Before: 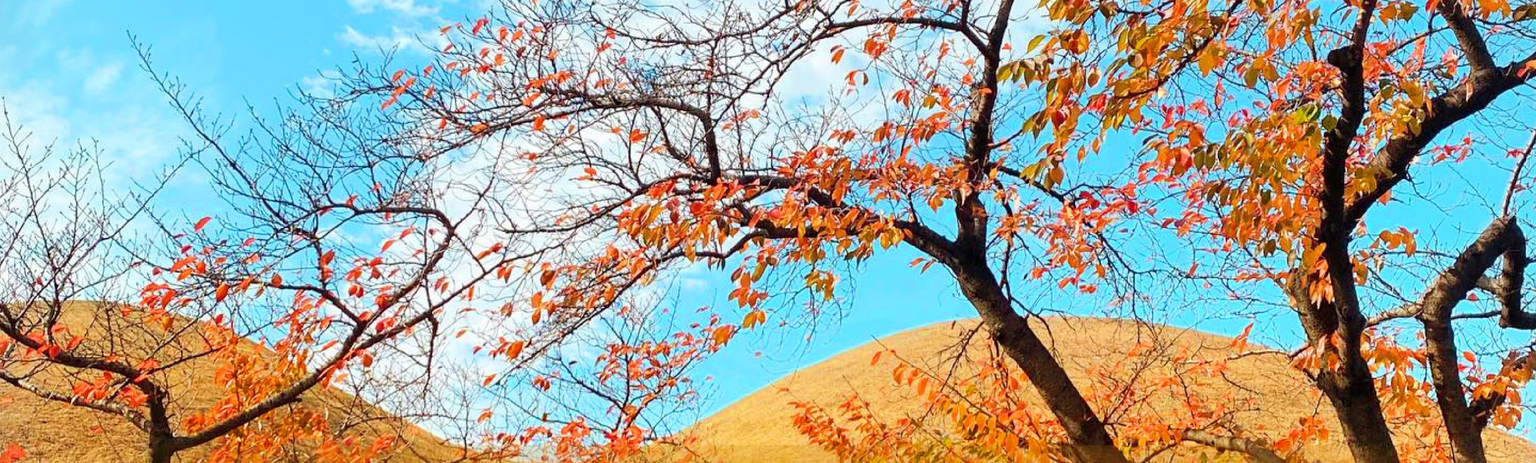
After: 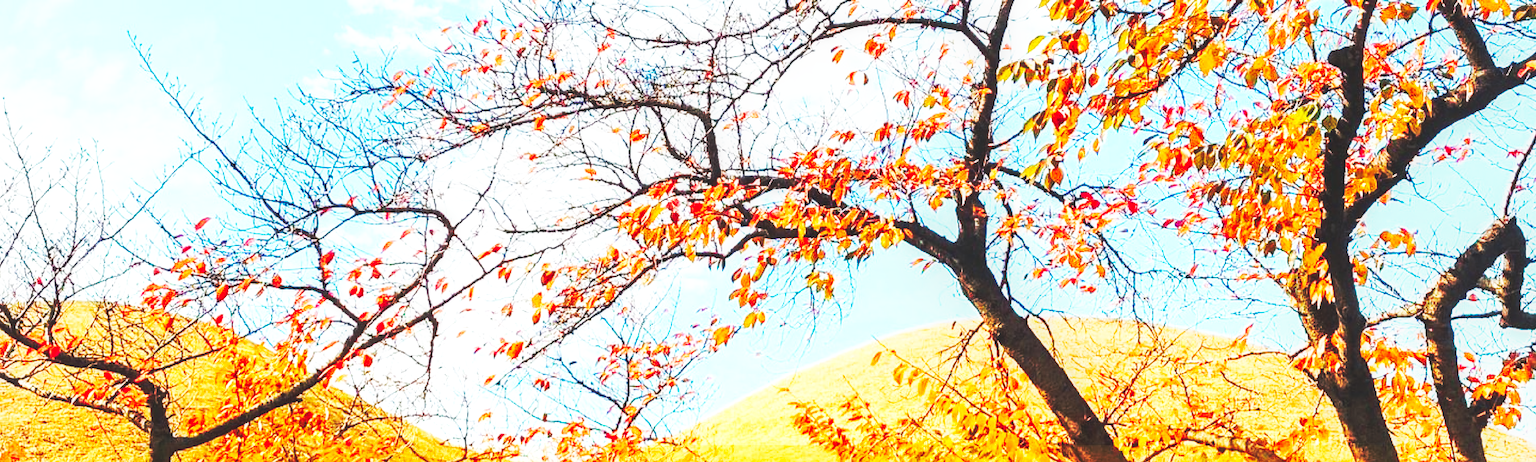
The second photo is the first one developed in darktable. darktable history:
base curve: curves: ch0 [(0, 0.015) (0.085, 0.116) (0.134, 0.298) (0.19, 0.545) (0.296, 0.764) (0.599, 0.982) (1, 1)], preserve colors none
local contrast: on, module defaults
exposure: compensate highlight preservation false
